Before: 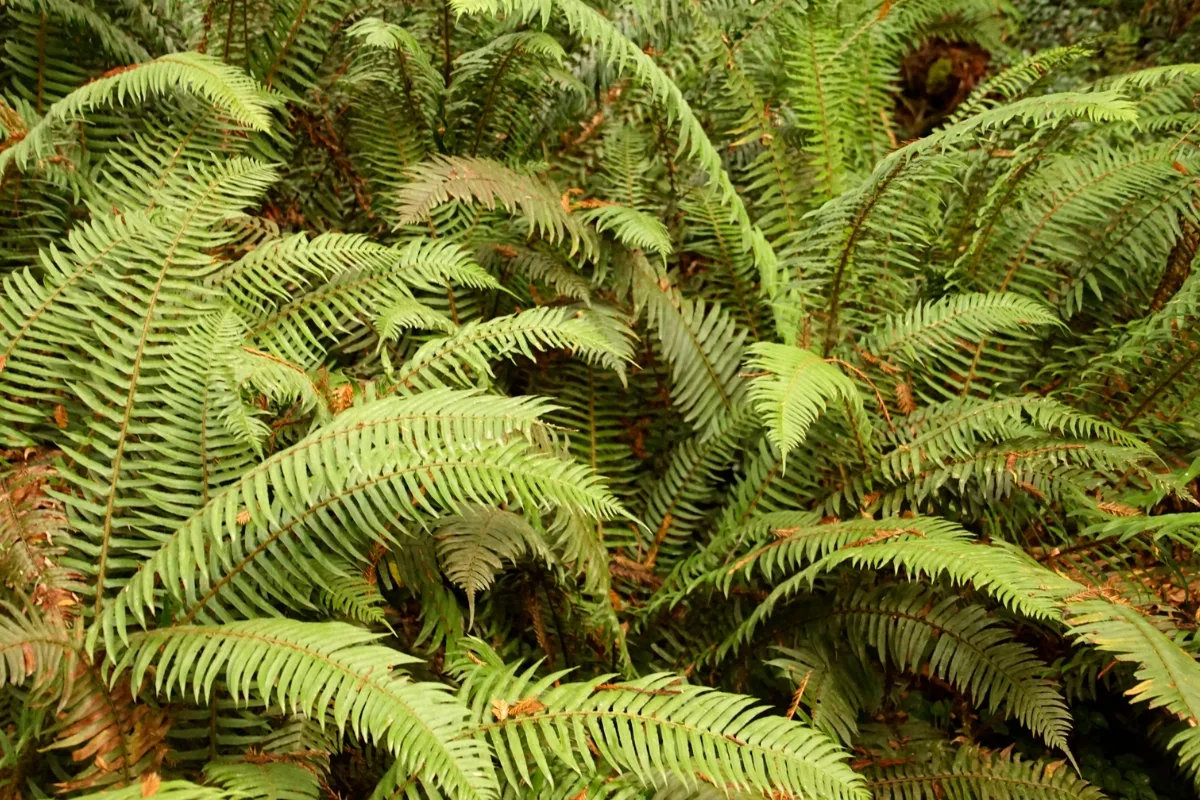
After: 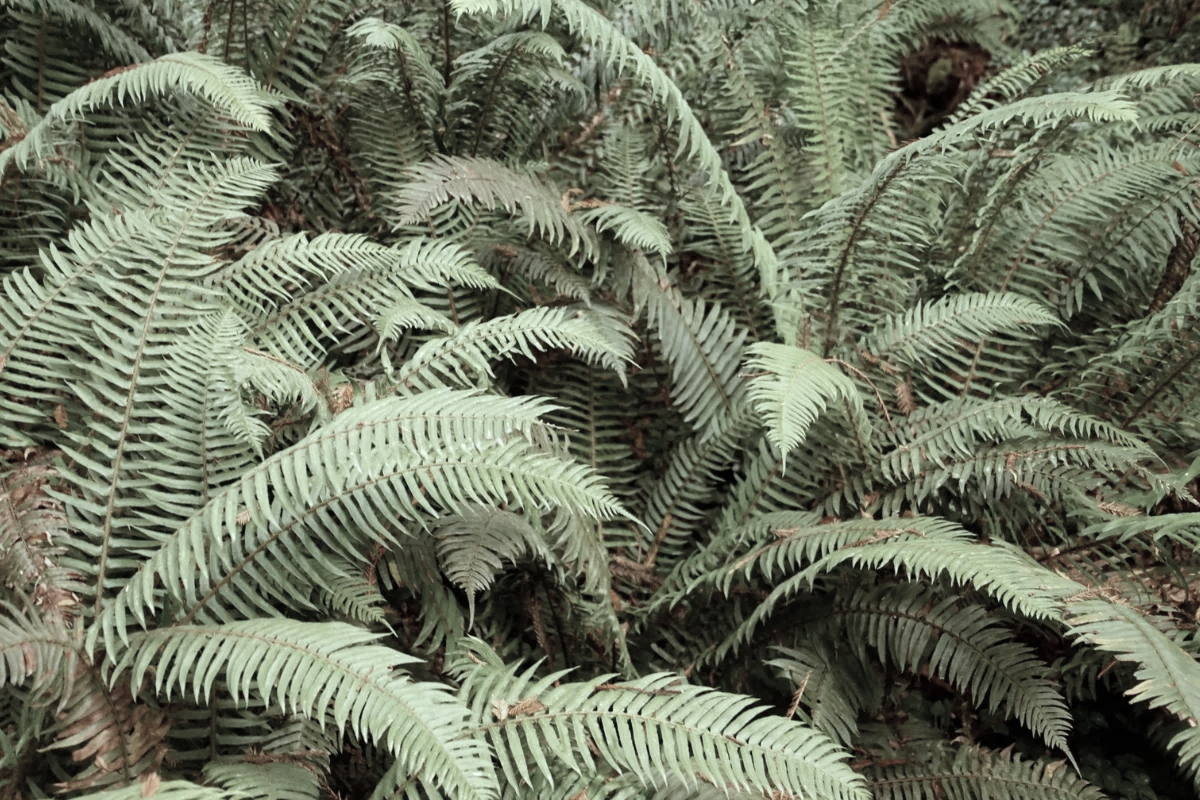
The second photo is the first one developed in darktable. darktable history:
color correction: highlights a* -12.38, highlights b* -17.99, saturation 0.703
color zones: curves: ch1 [(0, 0.292) (0.001, 0.292) (0.2, 0.264) (0.4, 0.248) (0.6, 0.248) (0.8, 0.264) (0.999, 0.292) (1, 0.292)]
